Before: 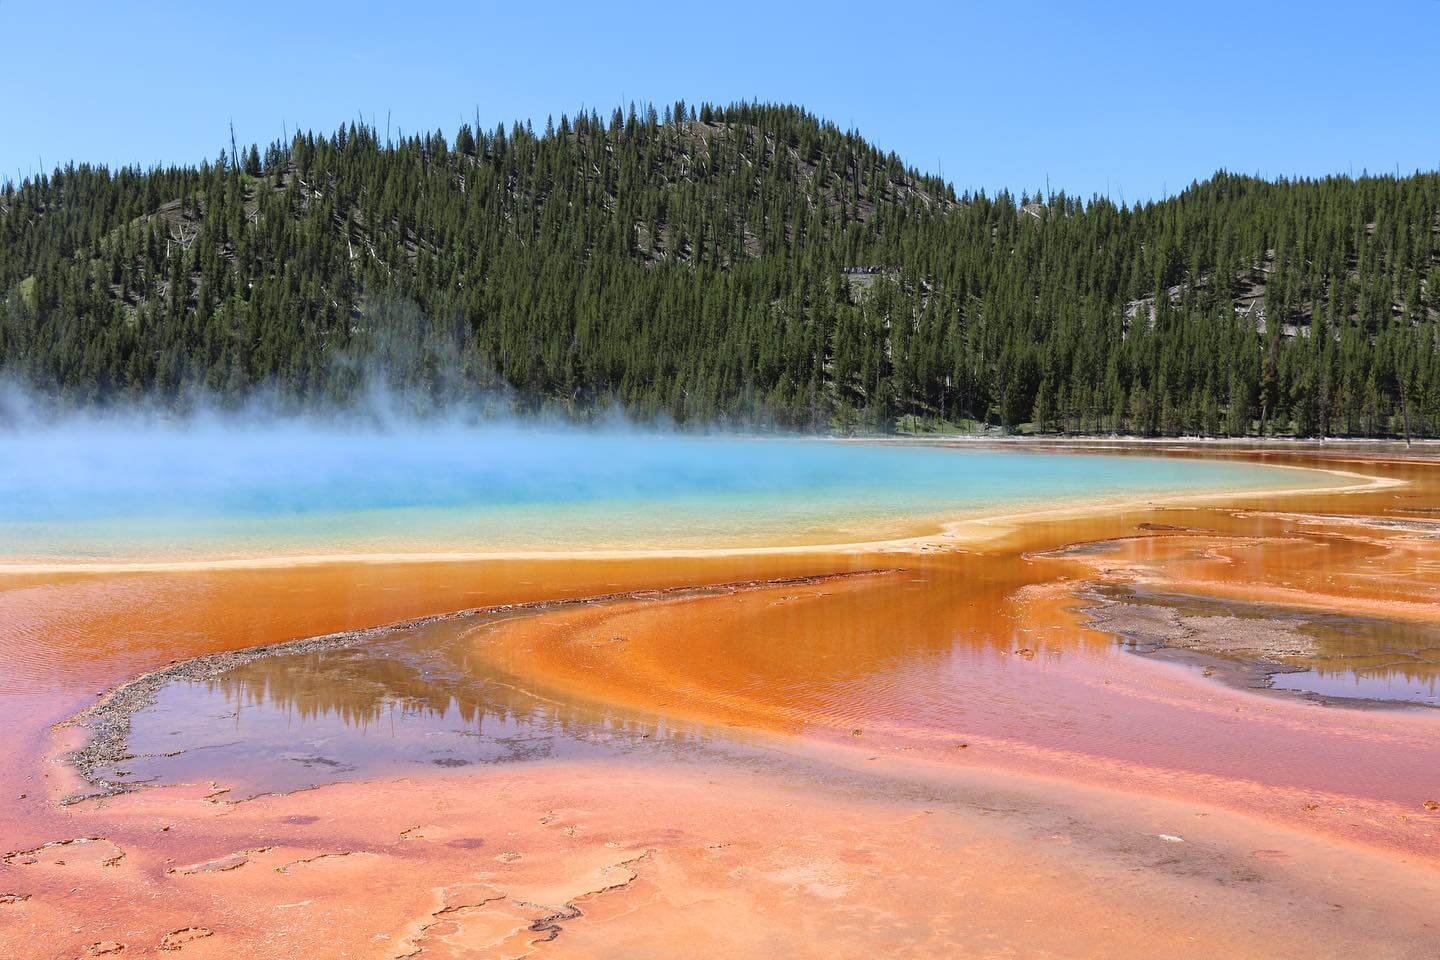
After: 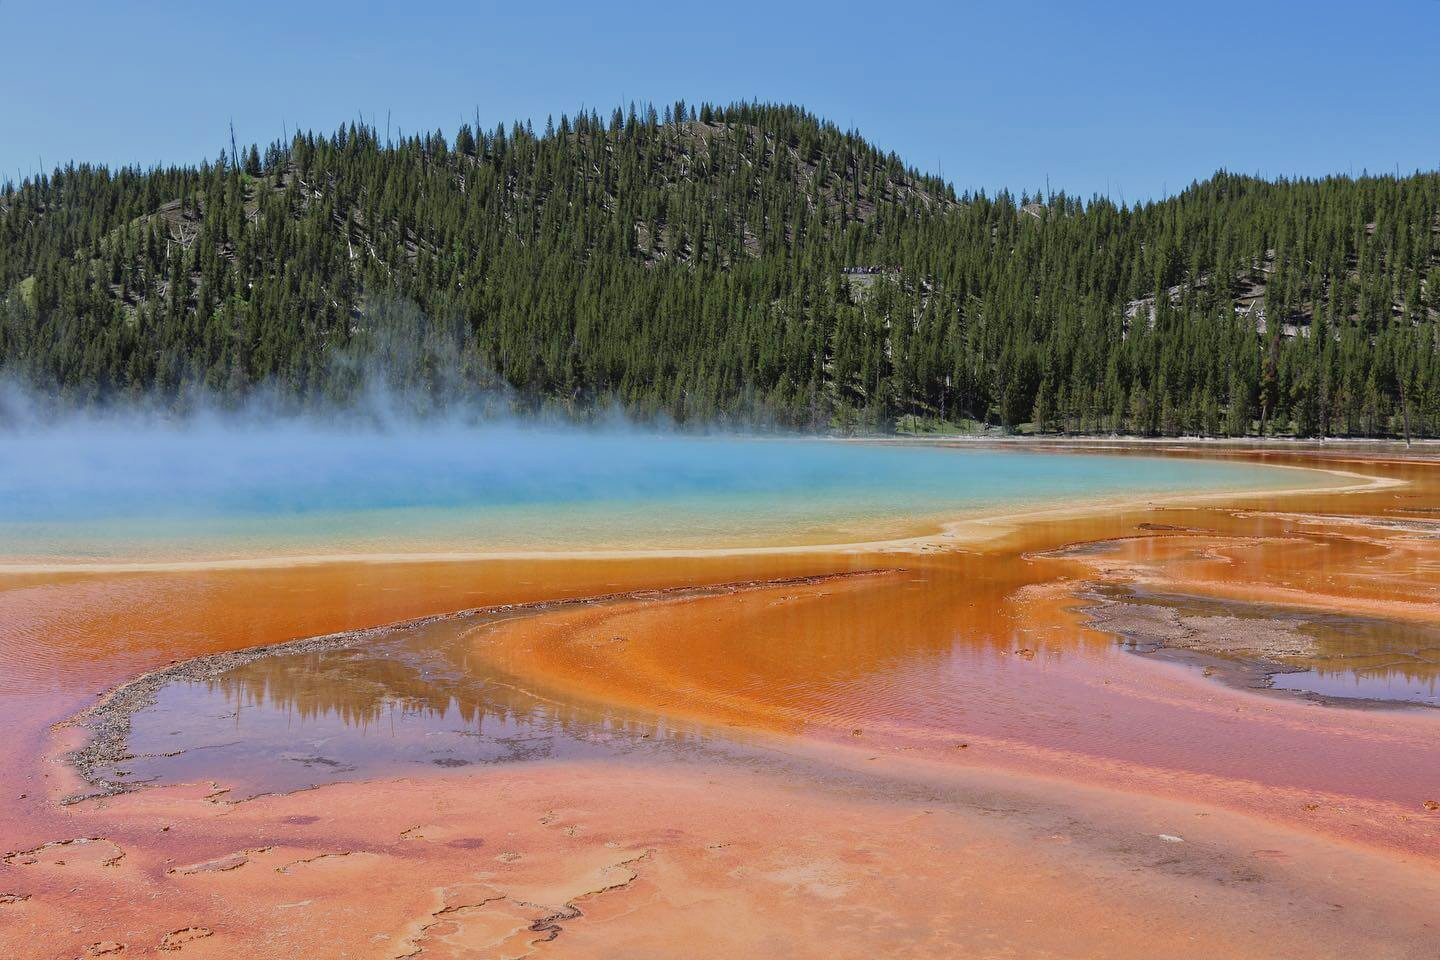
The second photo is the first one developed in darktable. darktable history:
tone equalizer: -8 EV -0.001 EV, -7 EV 0.003 EV, -6 EV -0.029 EV, -5 EV 0.015 EV, -4 EV -0.017 EV, -3 EV 0.005 EV, -2 EV -0.064 EV, -1 EV -0.318 EV, +0 EV -0.597 EV
